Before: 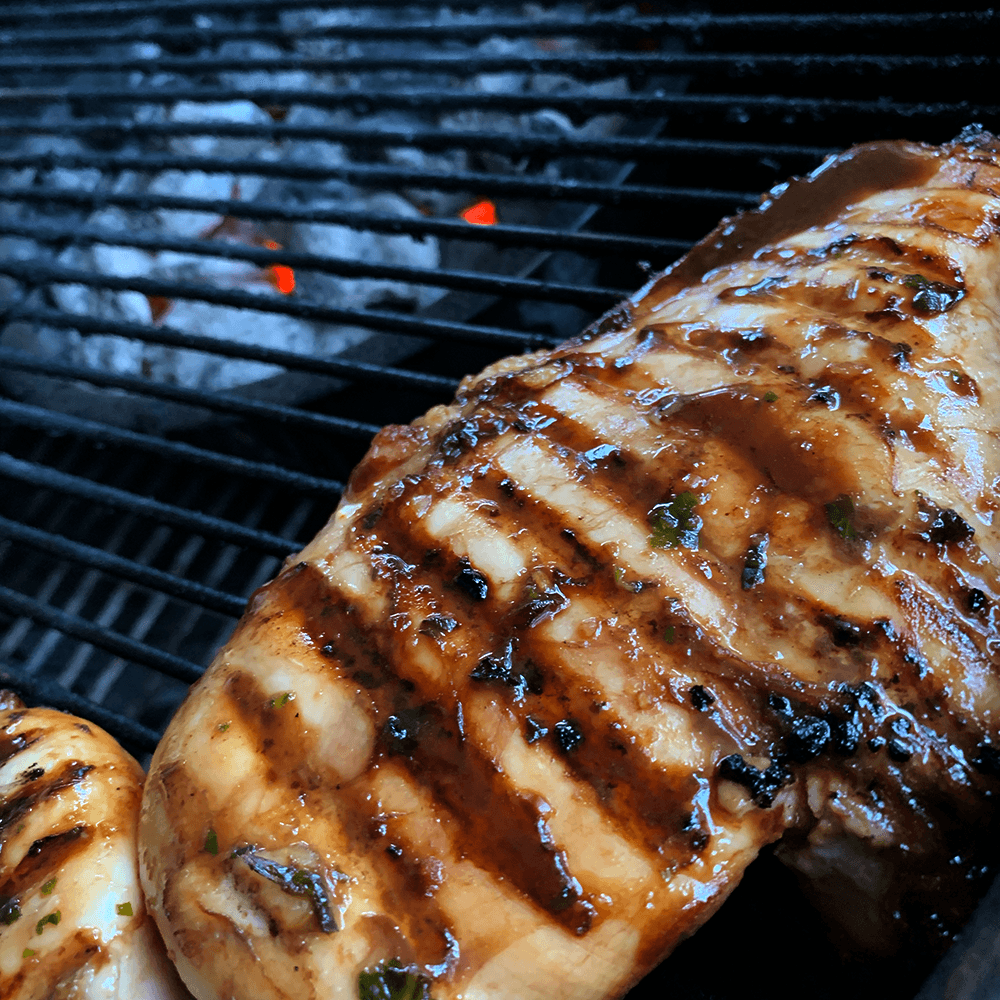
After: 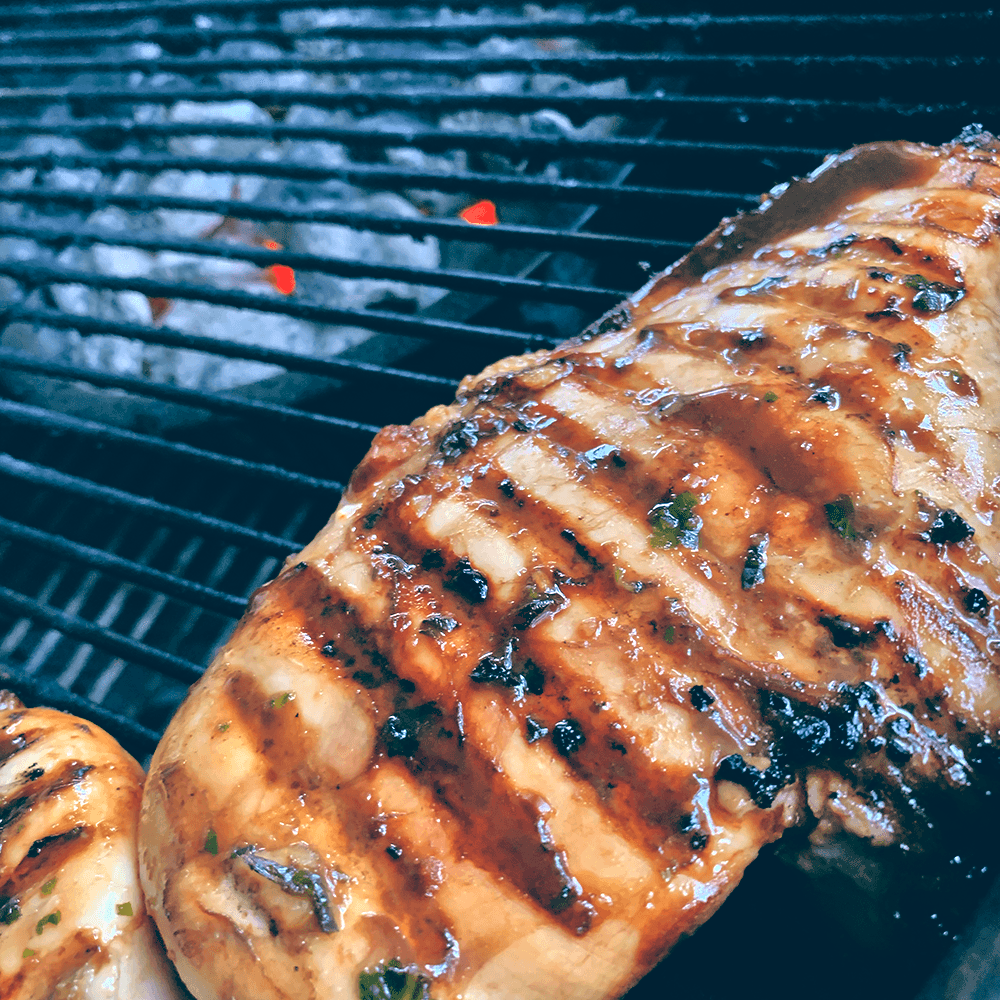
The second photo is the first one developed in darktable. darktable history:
color balance: lift [1.006, 0.985, 1.002, 1.015], gamma [1, 0.953, 1.008, 1.047], gain [1.076, 1.13, 1.004, 0.87]
tone equalizer: -7 EV 0.15 EV, -6 EV 0.6 EV, -5 EV 1.15 EV, -4 EV 1.33 EV, -3 EV 1.15 EV, -2 EV 0.6 EV, -1 EV 0.15 EV, mask exposure compensation -0.5 EV
